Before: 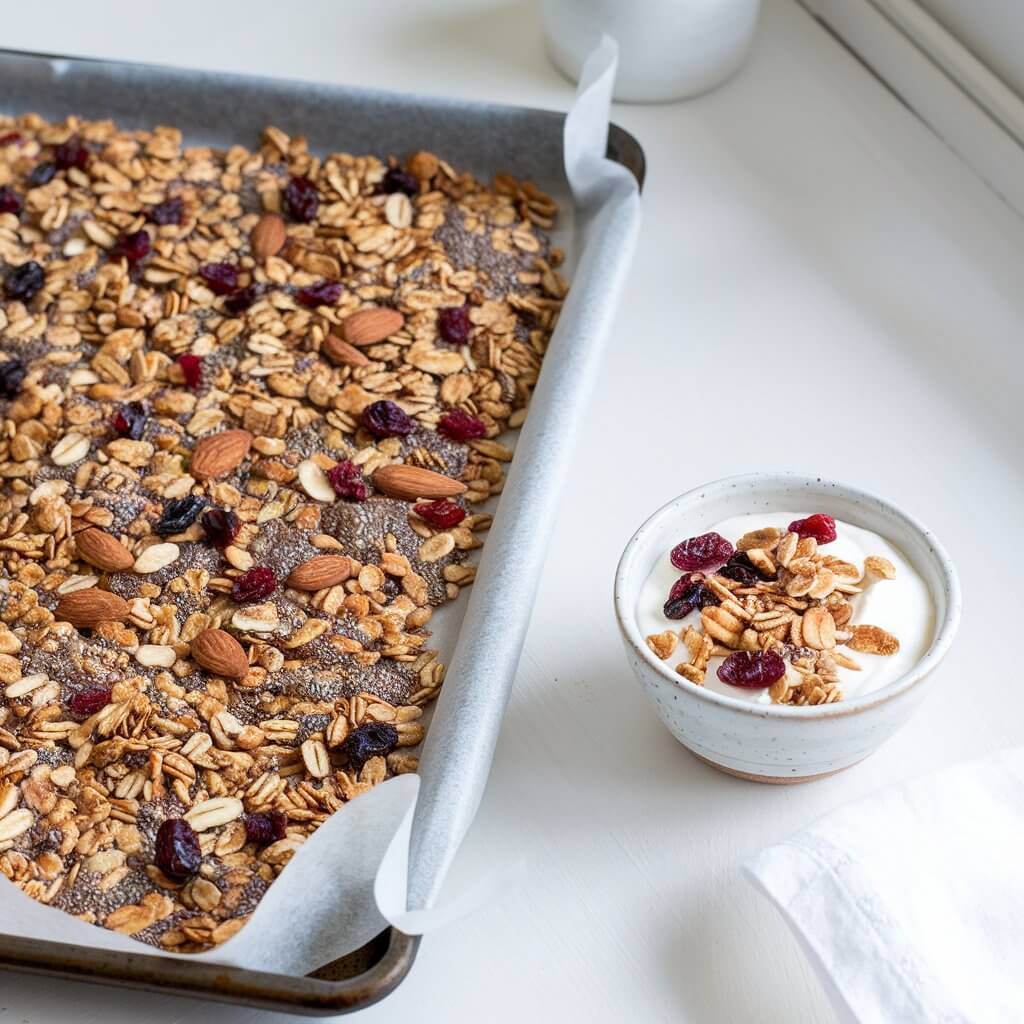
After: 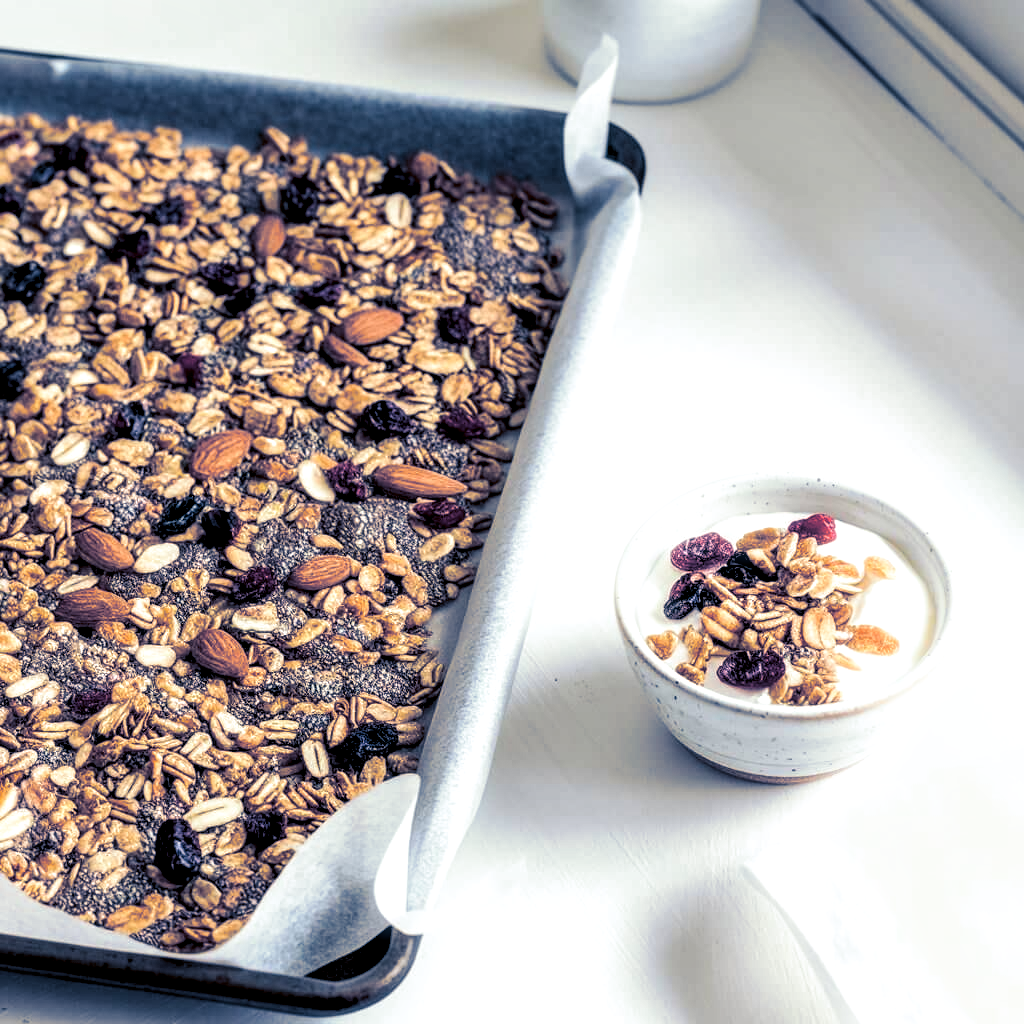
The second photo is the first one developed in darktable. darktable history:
bloom: size 3%, threshold 100%, strength 0%
local contrast: detail 160%
rgb levels: levels [[0.013, 0.434, 0.89], [0, 0.5, 1], [0, 0.5, 1]]
split-toning: shadows › hue 226.8°, shadows › saturation 0.84
